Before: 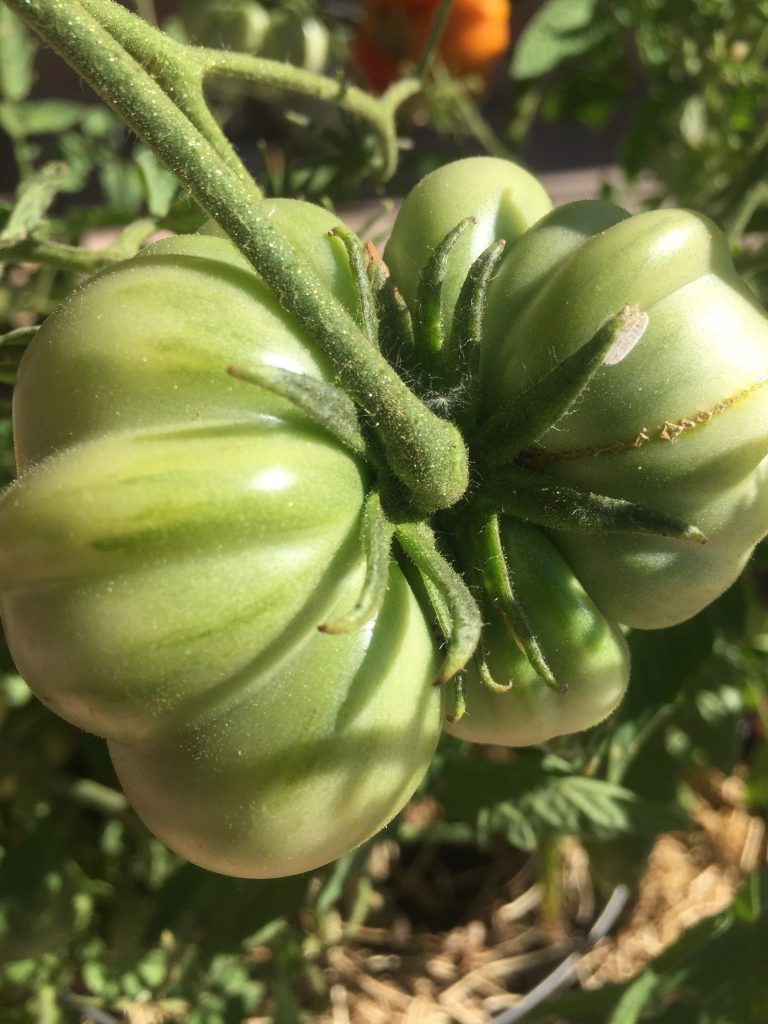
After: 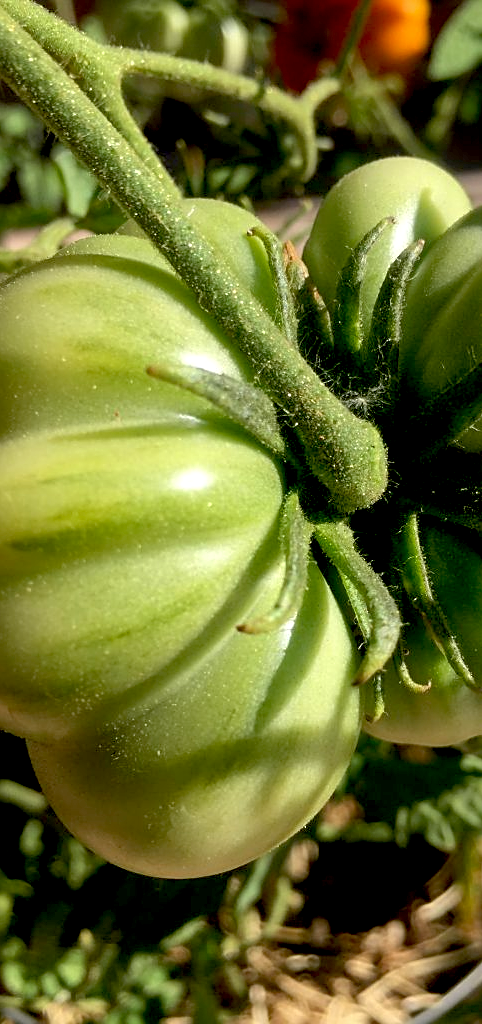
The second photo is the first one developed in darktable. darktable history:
exposure: black level correction 0.025, exposure 0.182 EV, compensate highlight preservation false
crop: left 10.644%, right 26.528%
shadows and highlights: shadows 25, white point adjustment -3, highlights -30
sharpen: on, module defaults
